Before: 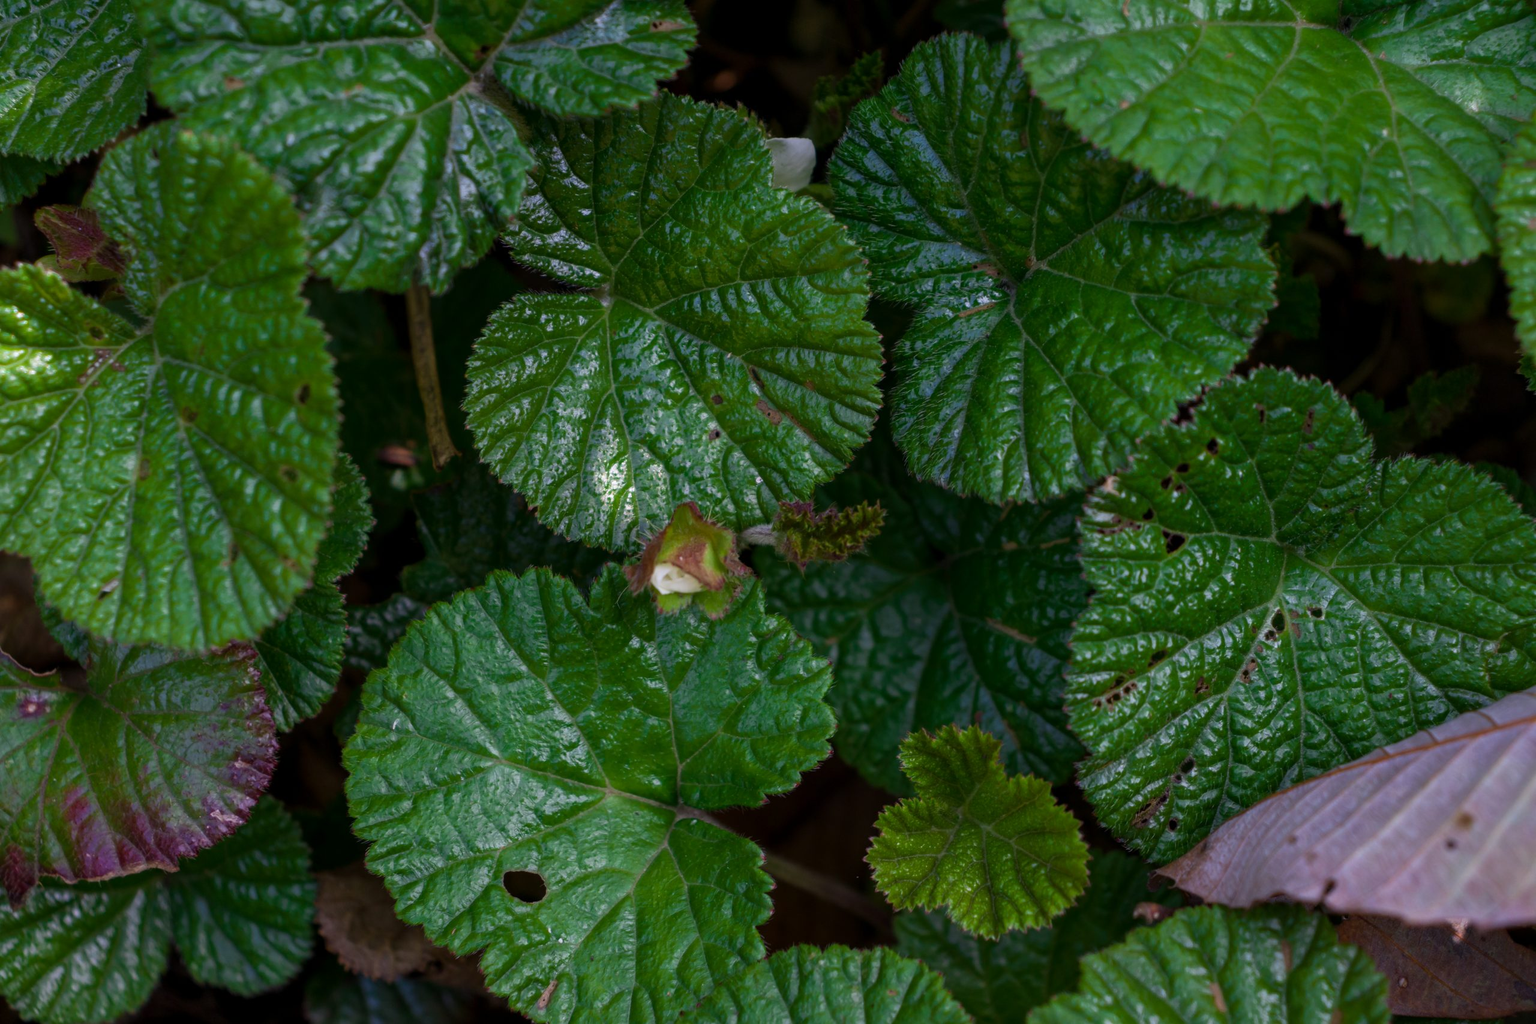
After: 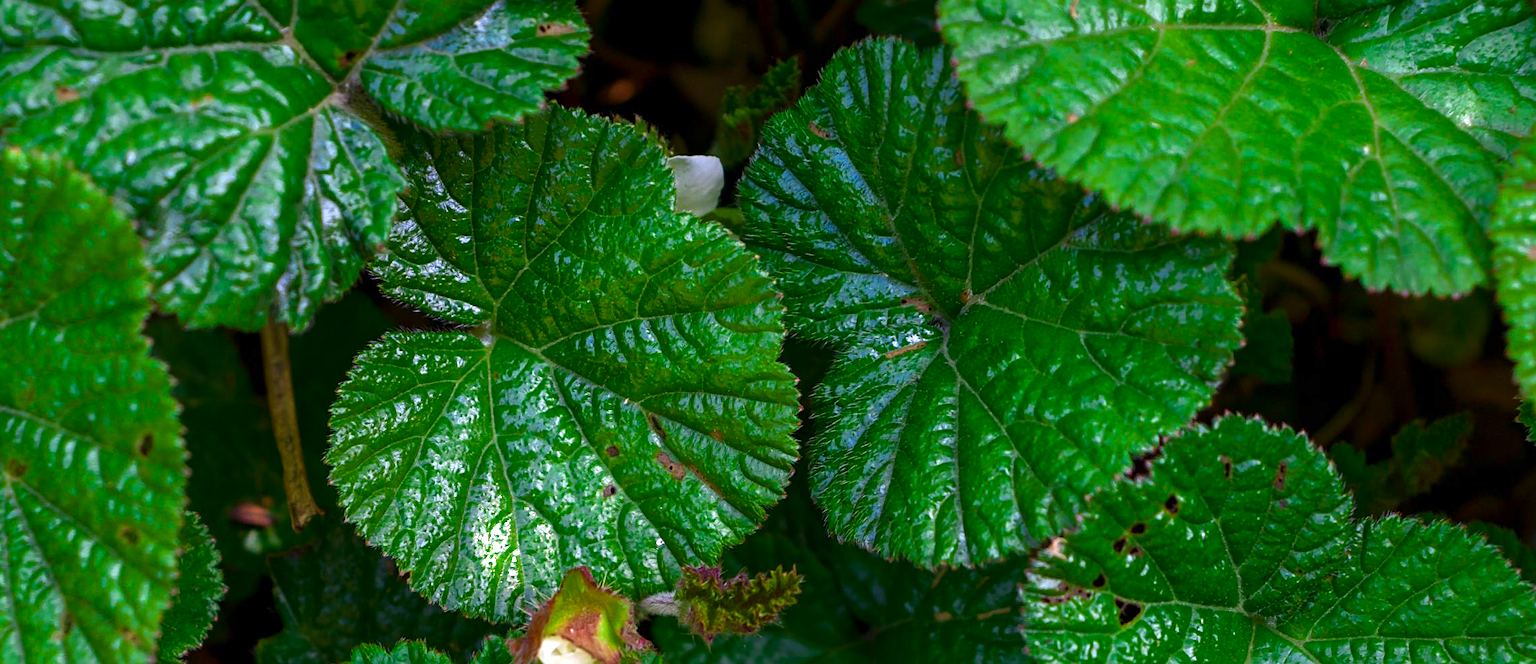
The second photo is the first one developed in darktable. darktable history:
crop and rotate: left 11.376%, bottom 42.522%
exposure: exposure 1 EV, compensate exposure bias true, compensate highlight preservation false
contrast brightness saturation: brightness -0.023, saturation 0.36
tone equalizer: edges refinement/feathering 500, mask exposure compensation -1.57 EV, preserve details no
sharpen: on, module defaults
